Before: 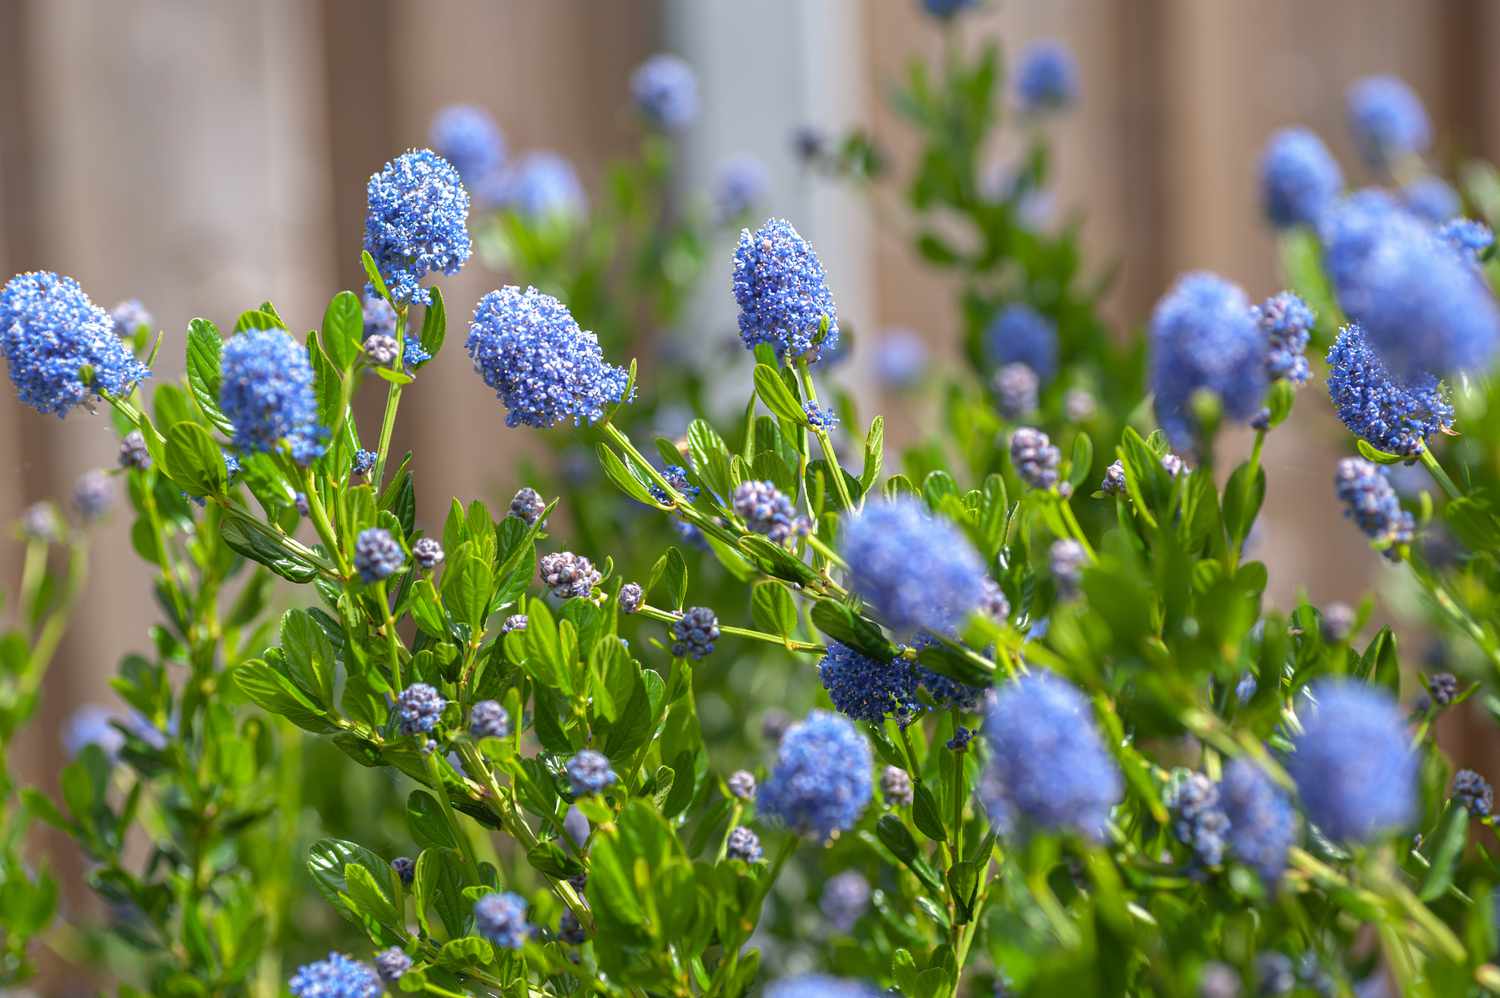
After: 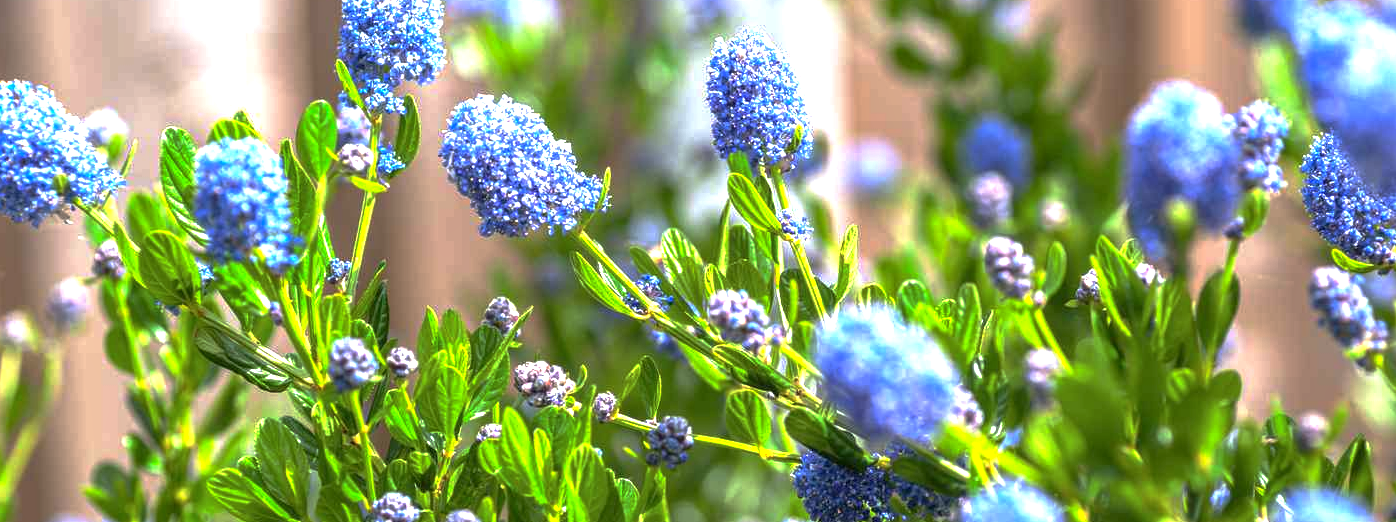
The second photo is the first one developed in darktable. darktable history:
base curve: curves: ch0 [(0, 0) (0.595, 0.418) (1, 1)], preserve colors none
exposure: black level correction 0, exposure 1.1 EV, compensate highlight preservation false
crop: left 1.744%, top 19.225%, right 5.069%, bottom 28.357%
local contrast: on, module defaults
